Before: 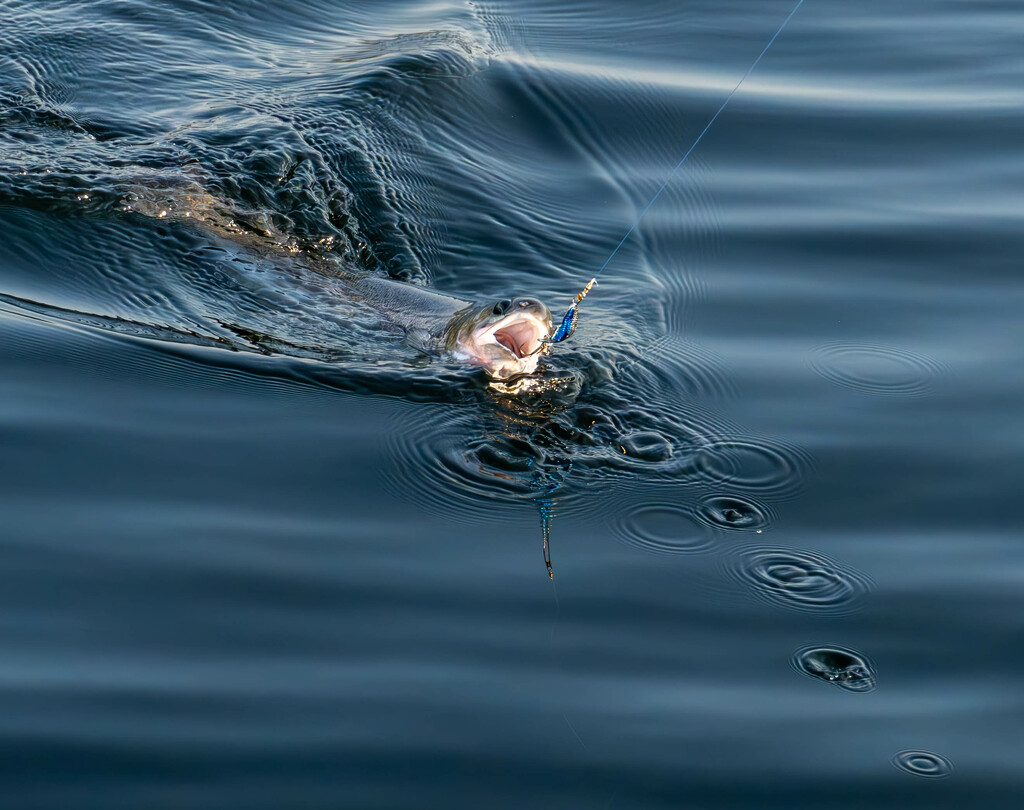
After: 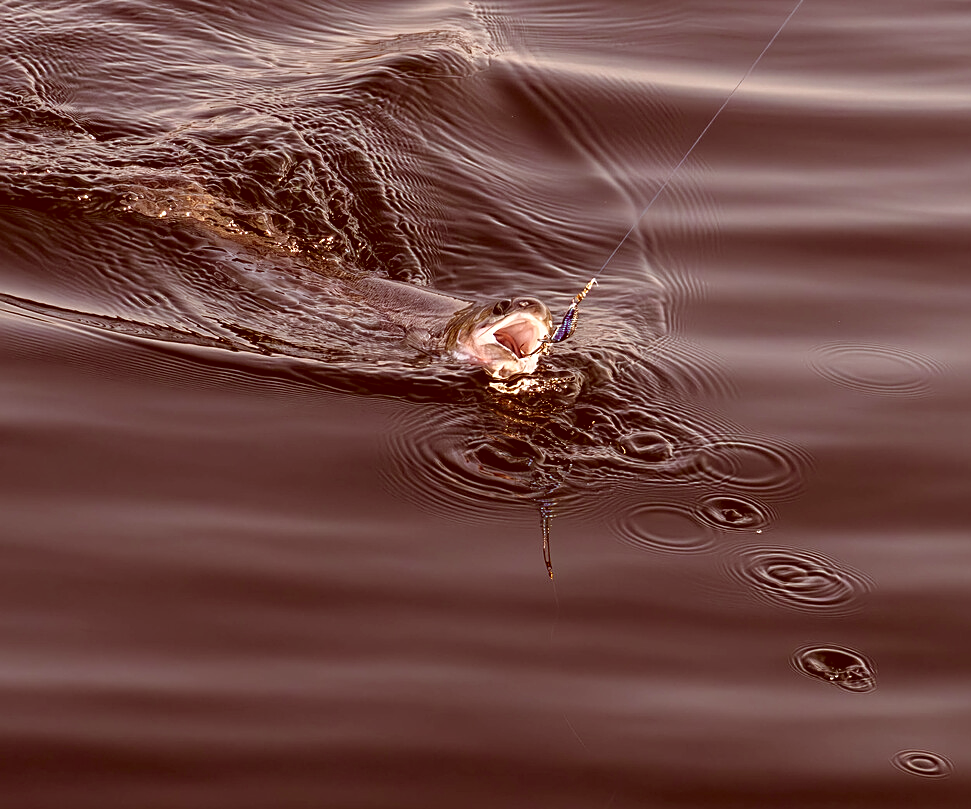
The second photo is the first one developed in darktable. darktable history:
color correction: highlights a* 9.12, highlights b* 8.8, shadows a* 39.21, shadows b* 39.37, saturation 0.785
crop and rotate: left 0%, right 5.111%
sharpen: on, module defaults
